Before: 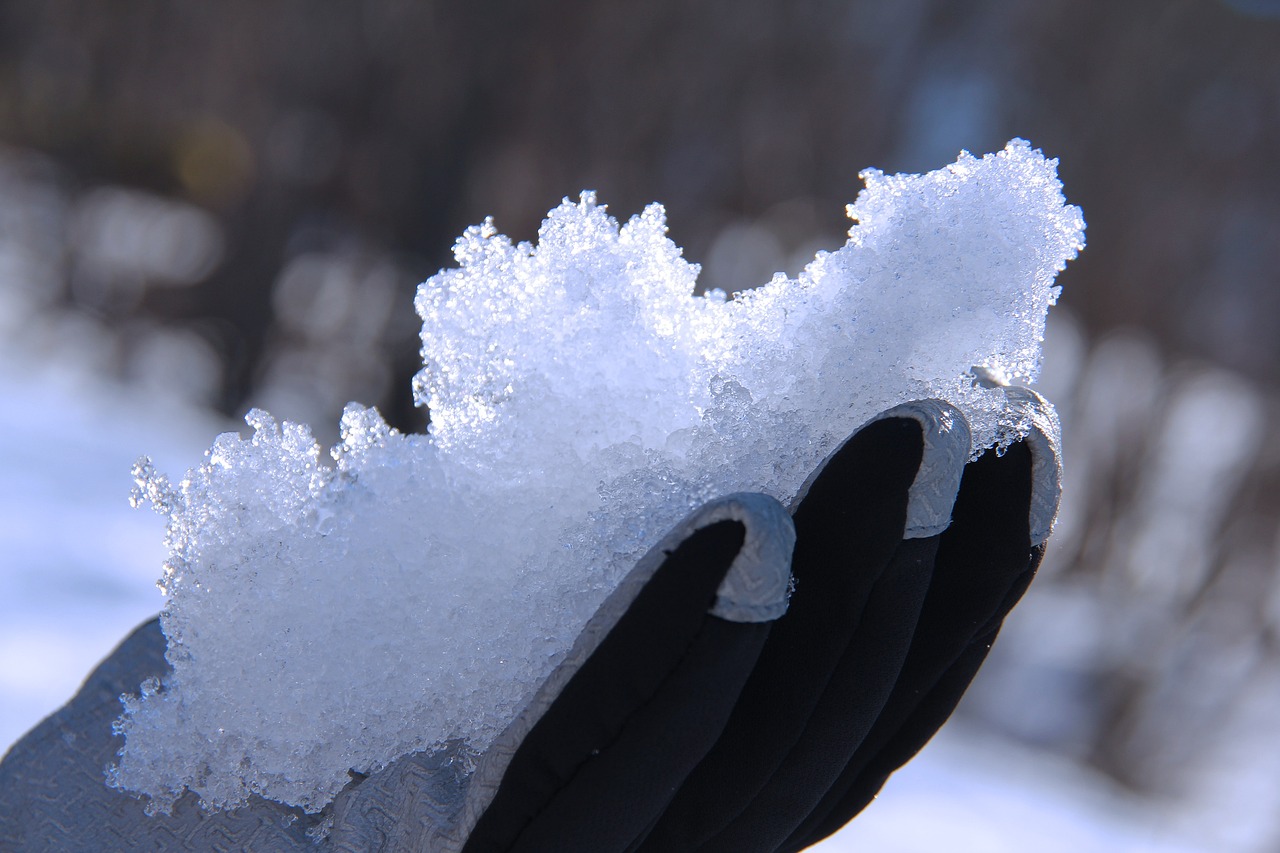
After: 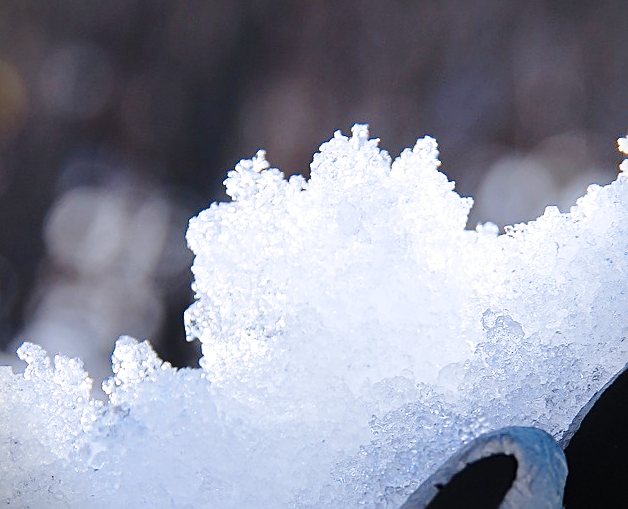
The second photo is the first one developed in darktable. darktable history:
vignetting: fall-off start 99.63%, brightness -0.699
crop: left 17.866%, top 7.744%, right 33.019%, bottom 32.58%
base curve: curves: ch0 [(0, 0) (0.028, 0.03) (0.121, 0.232) (0.46, 0.748) (0.859, 0.968) (1, 1)], preserve colors none
sharpen: on, module defaults
